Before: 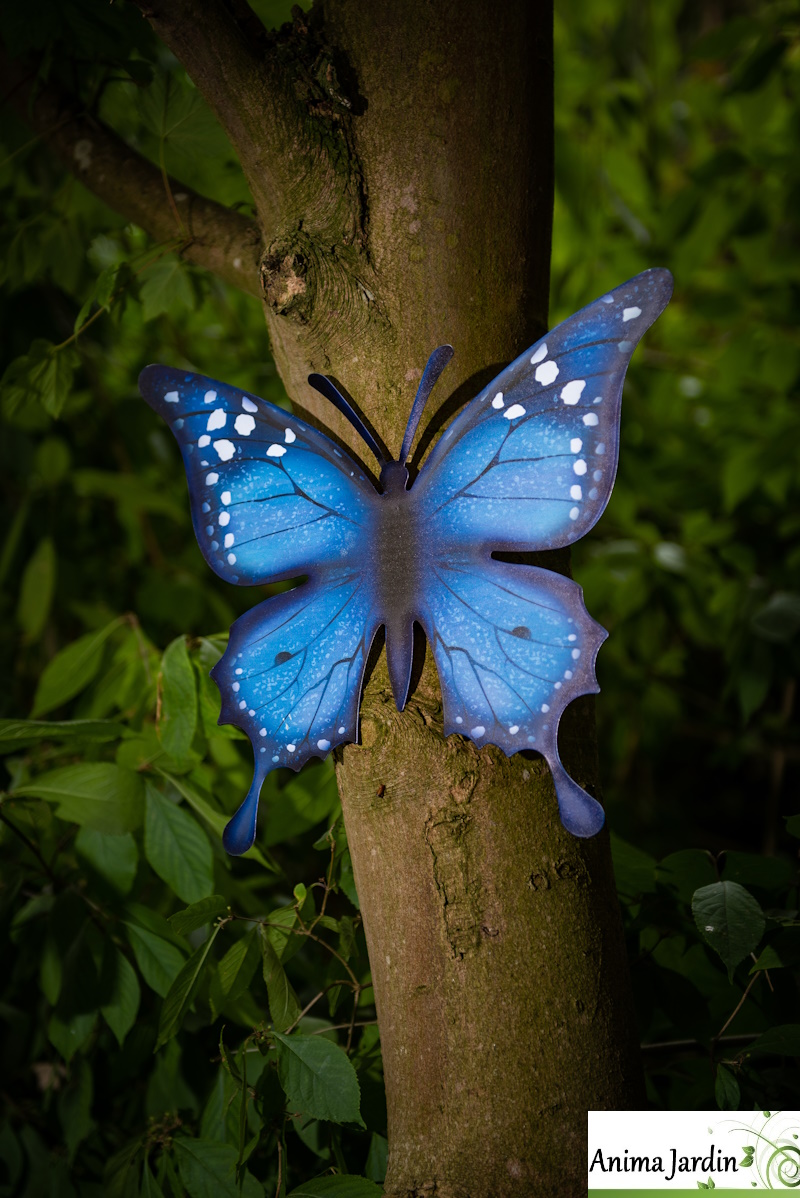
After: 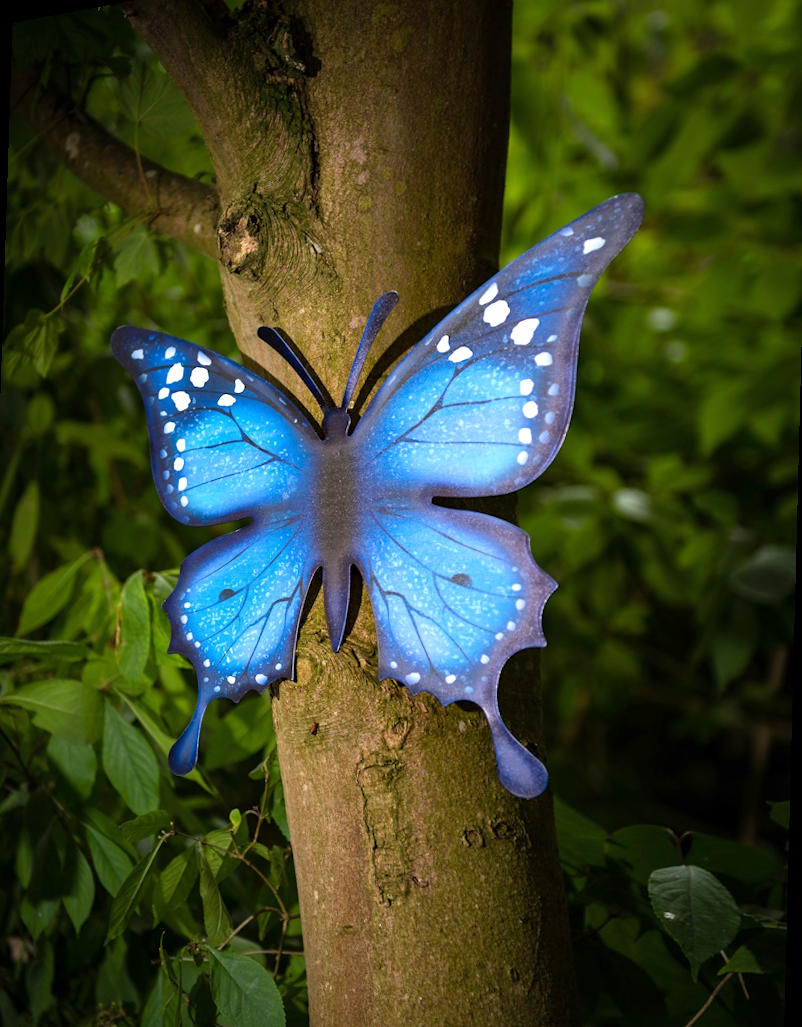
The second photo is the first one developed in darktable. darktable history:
rotate and perspective: rotation 1.69°, lens shift (vertical) -0.023, lens shift (horizontal) -0.291, crop left 0.025, crop right 0.988, crop top 0.092, crop bottom 0.842
exposure: exposure 0.785 EV, compensate highlight preservation false
